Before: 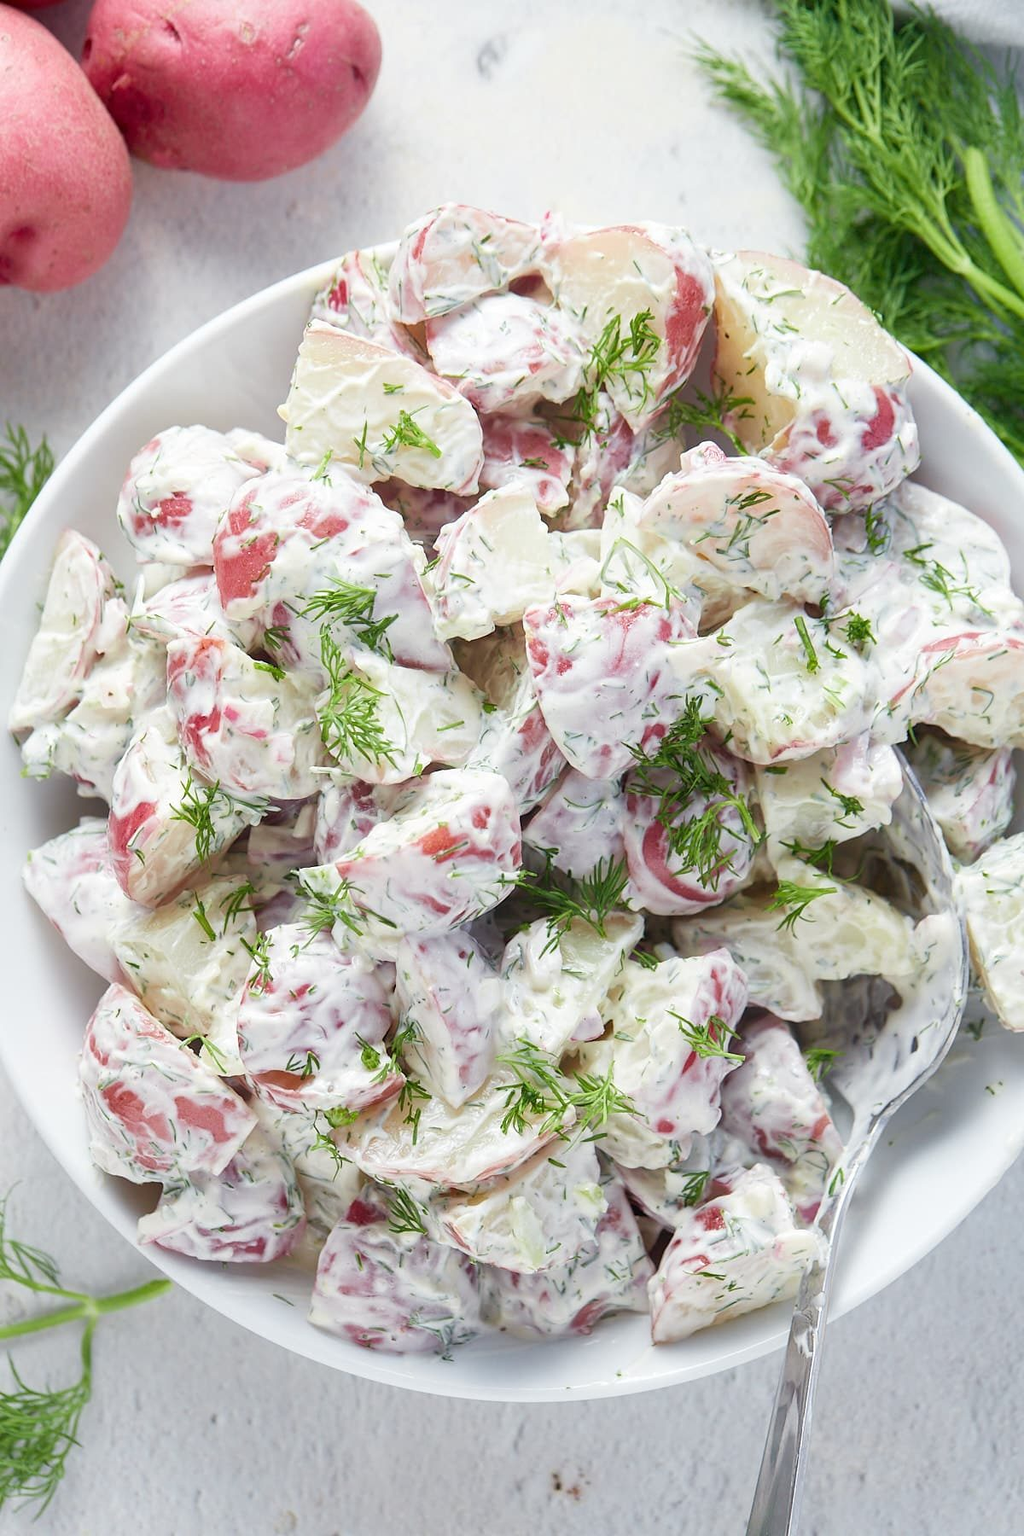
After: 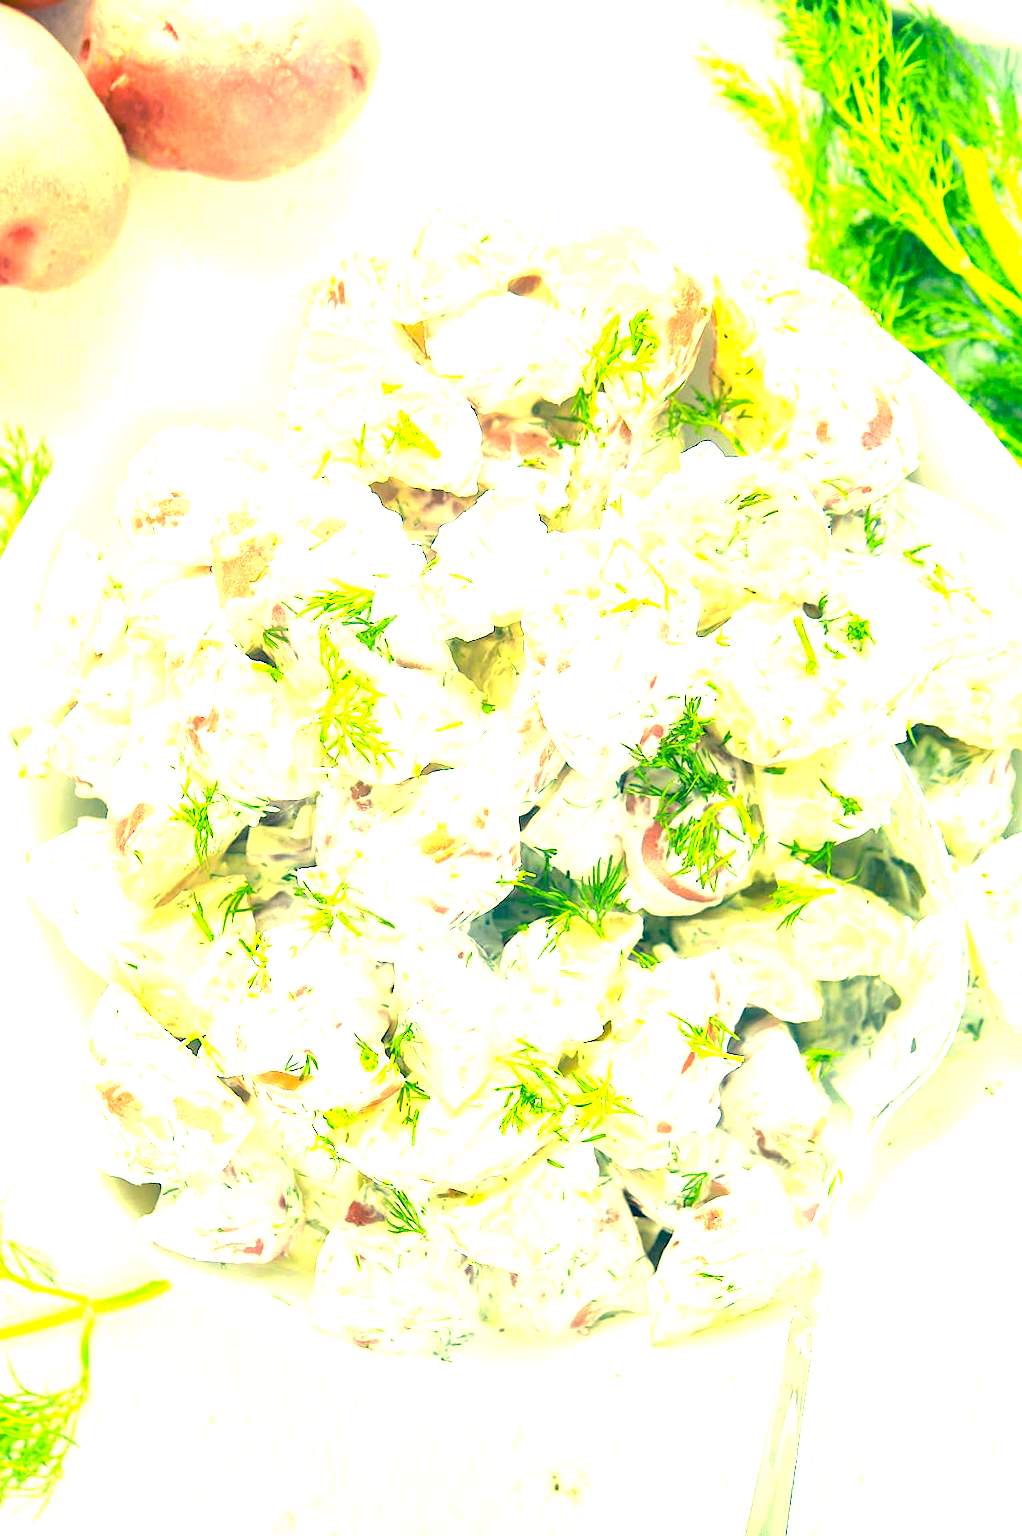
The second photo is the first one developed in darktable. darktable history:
exposure: black level correction 0.001, exposure 2.522 EV, compensate highlight preservation false
color correction: highlights a* -16.02, highlights b* 39.93, shadows a* -39.54, shadows b* -25.95
crop and rotate: left 0.175%, bottom 0.001%
